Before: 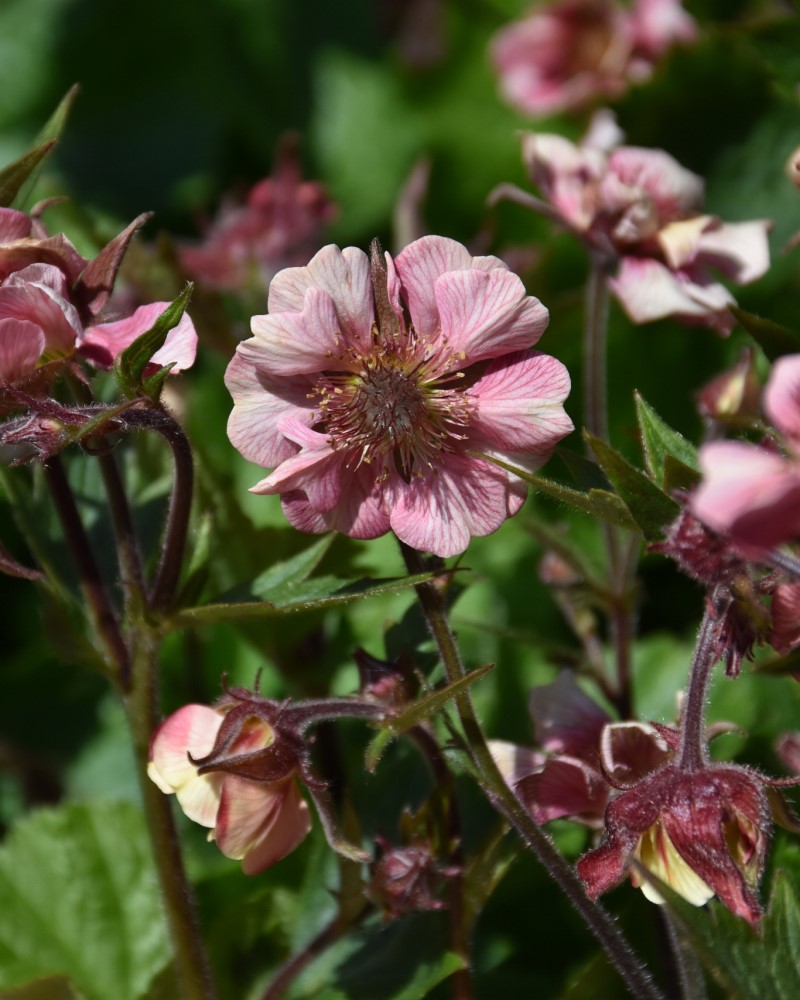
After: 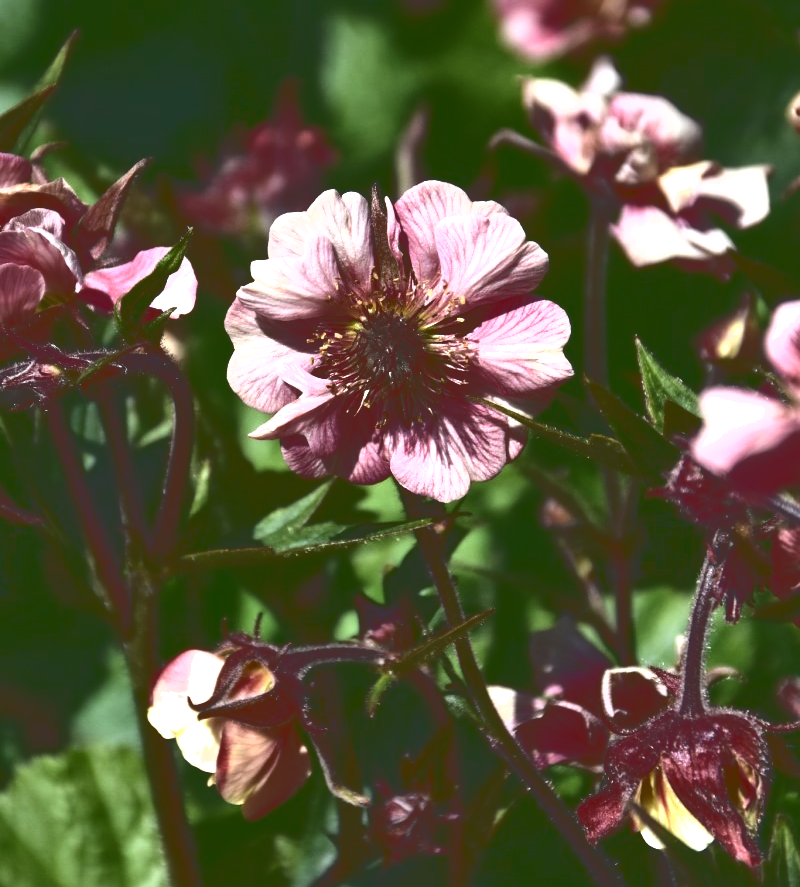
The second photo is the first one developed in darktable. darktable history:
exposure: black level correction 0, exposure 0.693 EV, compensate highlight preservation false
crop and rotate: top 5.564%, bottom 5.657%
local contrast: mode bilateral grid, contrast 20, coarseness 49, detail 119%, midtone range 0.2
base curve: curves: ch0 [(0, 0.036) (0.083, 0.04) (0.804, 1)]
